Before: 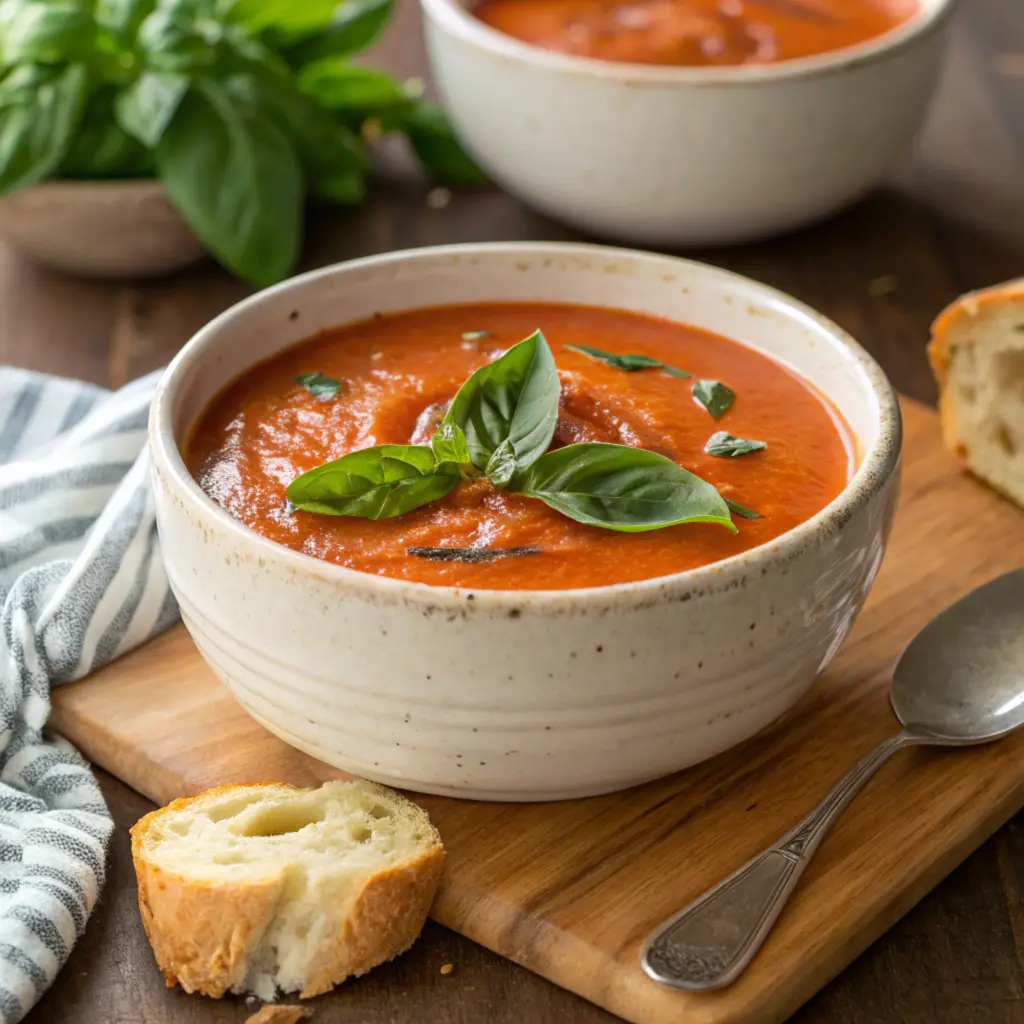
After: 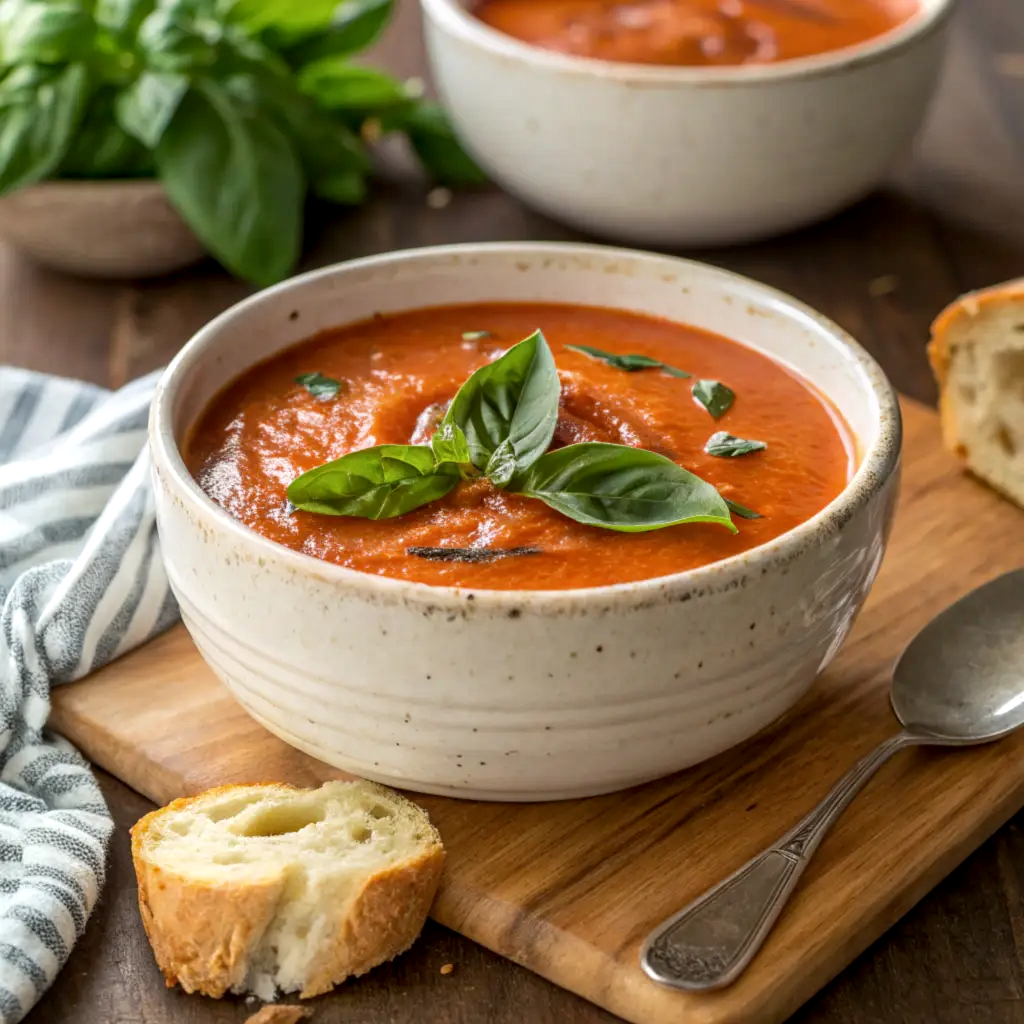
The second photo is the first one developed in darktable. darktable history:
color correction: highlights a* -0.182, highlights b* -0.124
local contrast: on, module defaults
